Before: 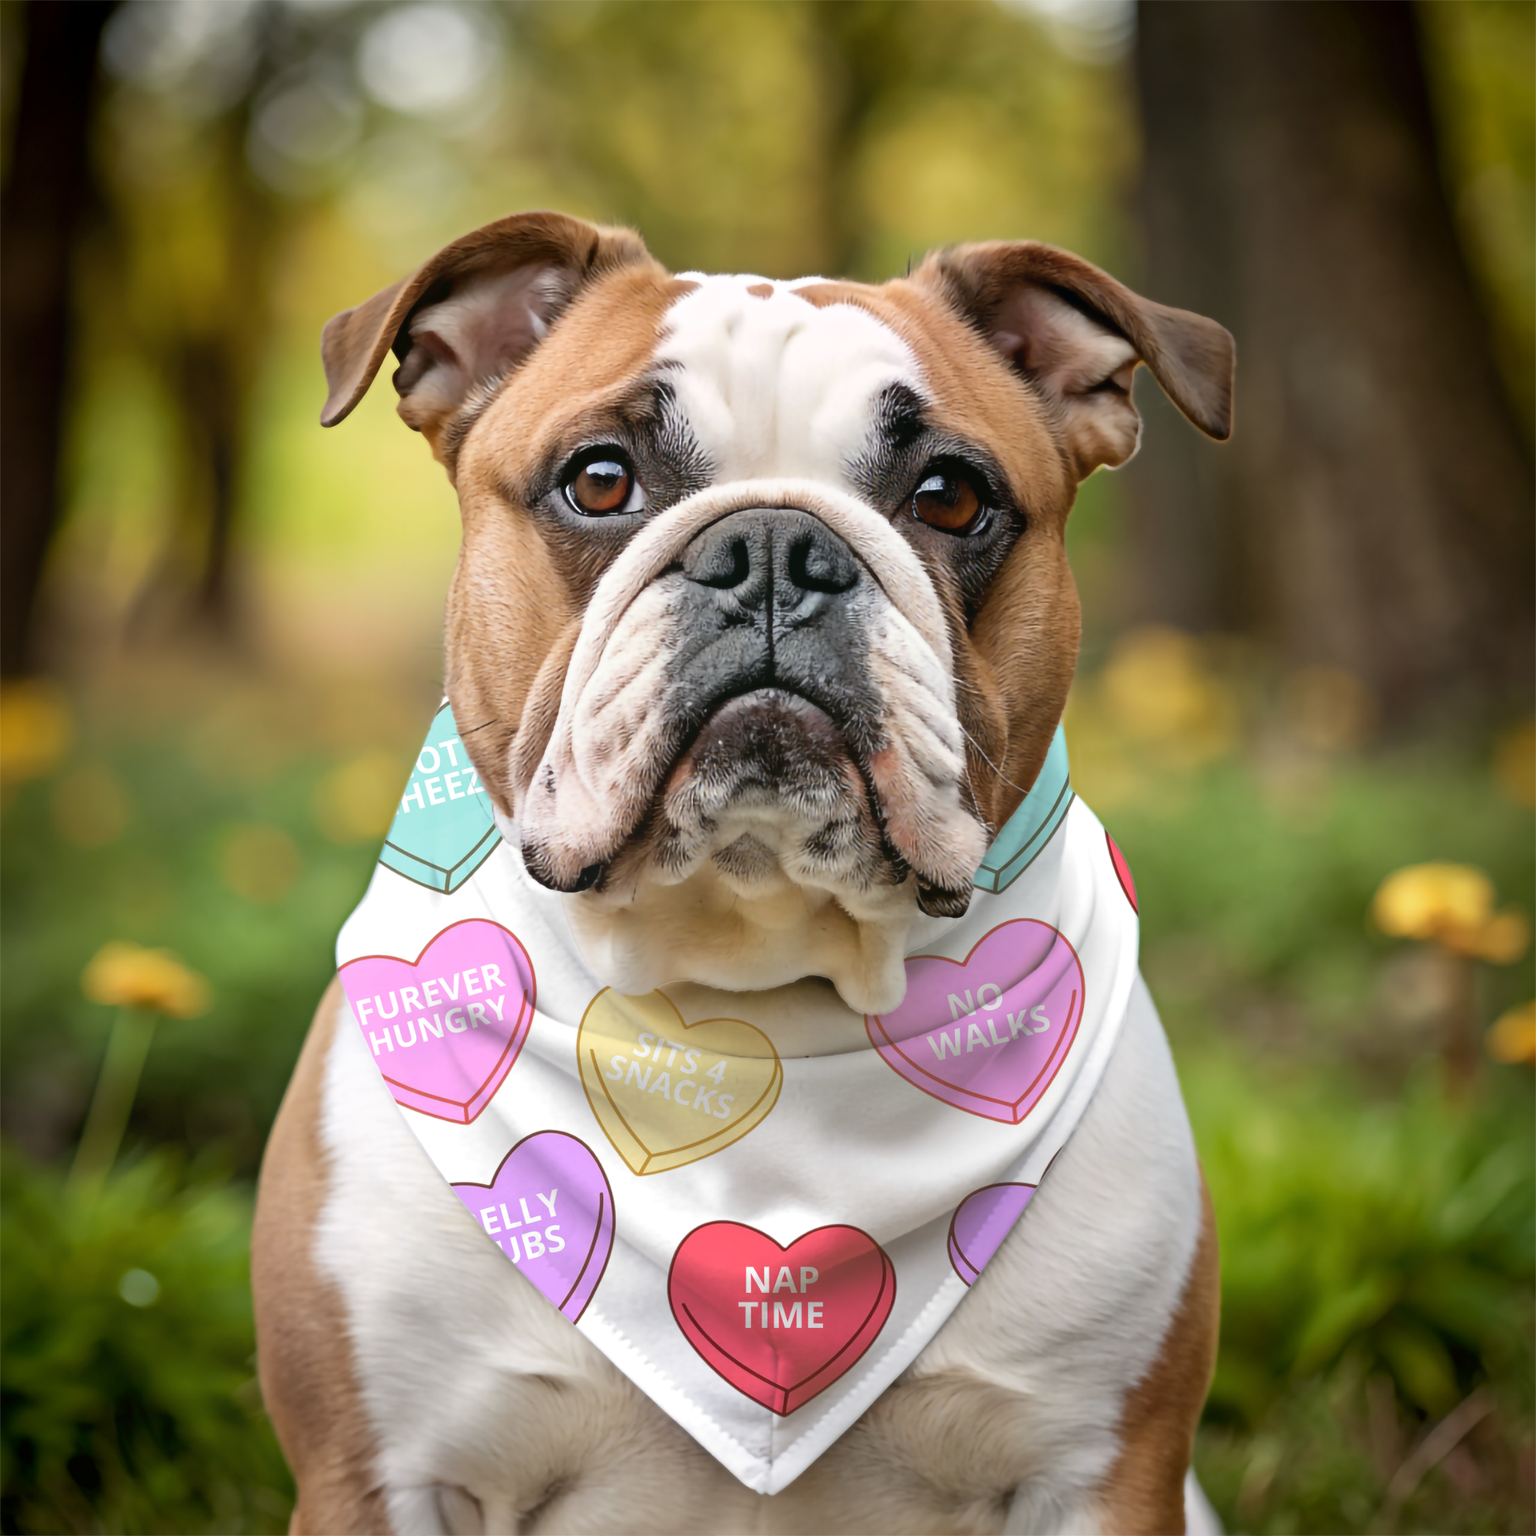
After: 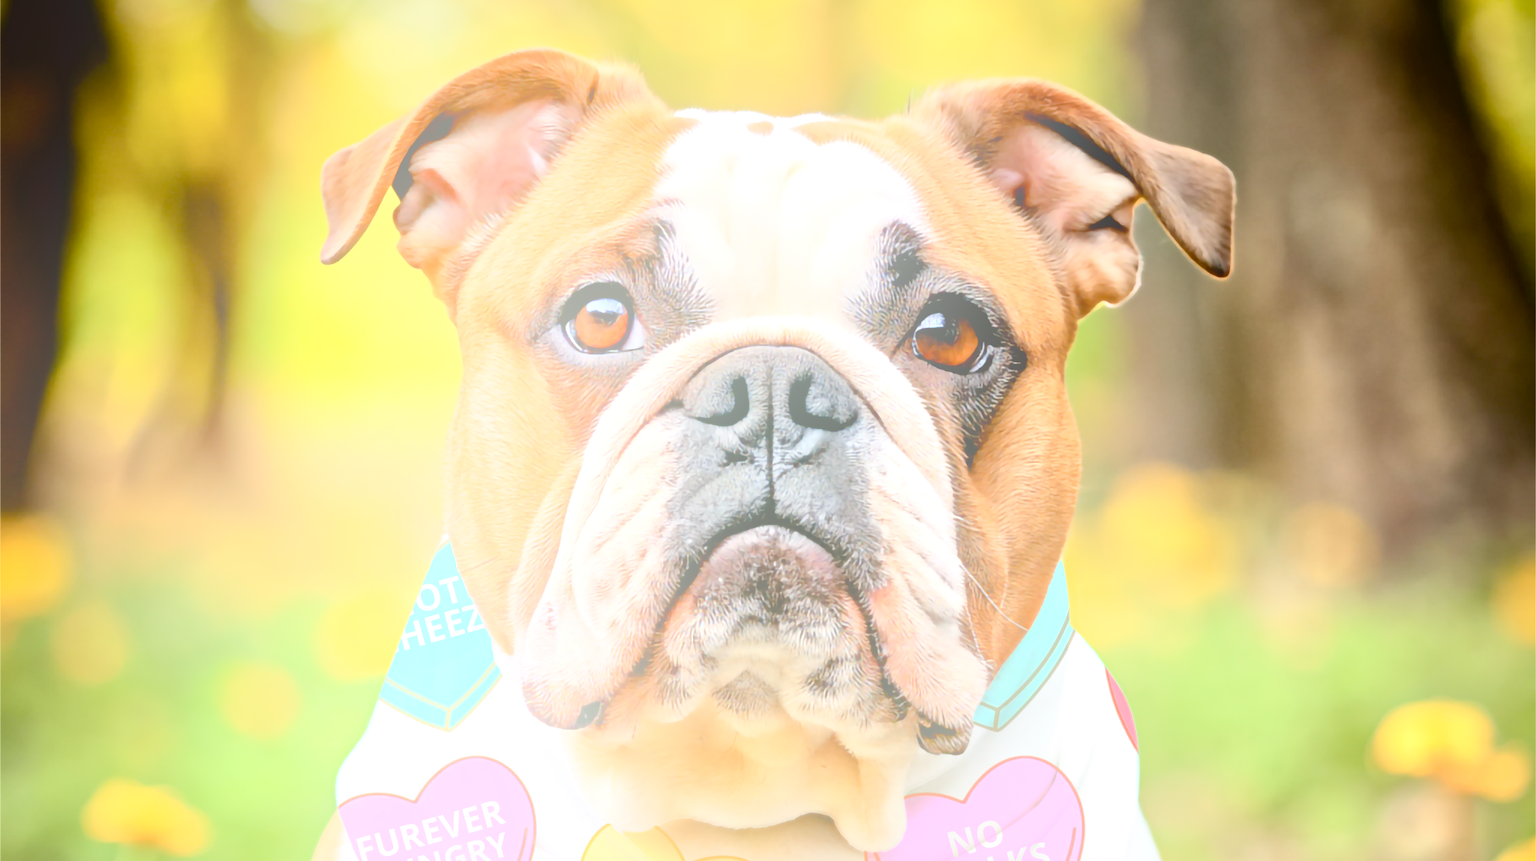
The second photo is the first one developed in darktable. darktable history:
white balance: emerald 1
bloom: size 40%
crop and rotate: top 10.605%, bottom 33.274%
contrast brightness saturation: contrast 0.24, brightness 0.09
tone equalizer: -7 EV 0.15 EV, -6 EV 0.6 EV, -5 EV 1.15 EV, -4 EV 1.33 EV, -3 EV 1.15 EV, -2 EV 0.6 EV, -1 EV 0.15 EV, mask exposure compensation -0.5 EV
exposure: black level correction 0.005, exposure 0.417 EV, compensate highlight preservation false
